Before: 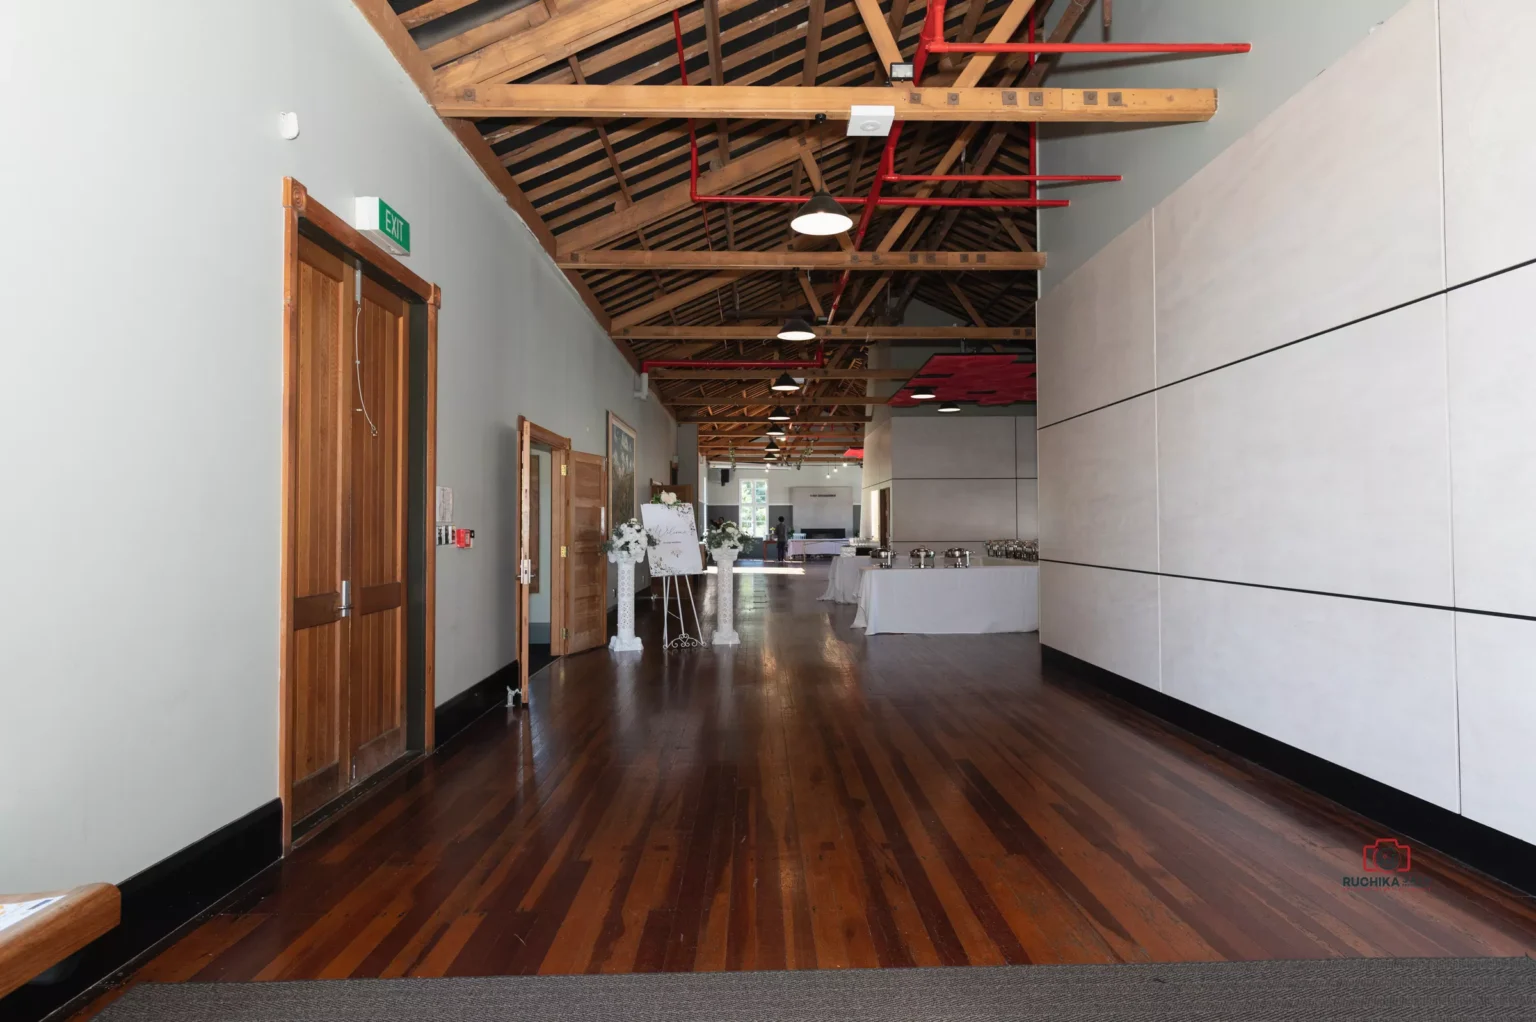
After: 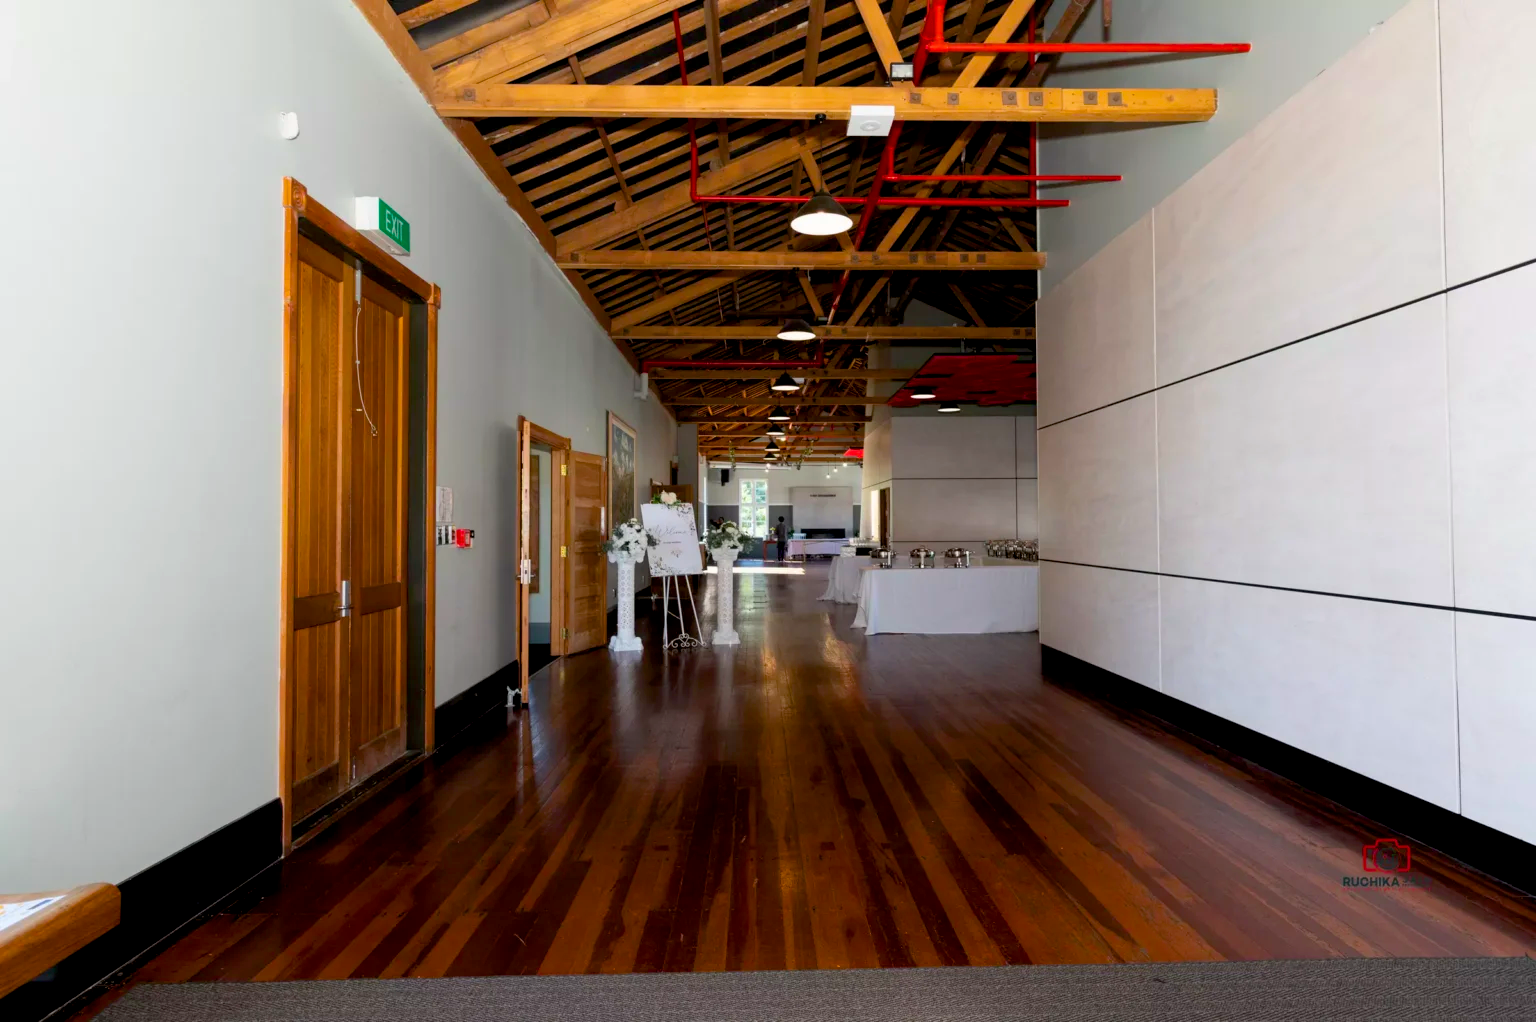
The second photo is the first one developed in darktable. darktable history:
exposure: black level correction 0.01, exposure 0.014 EV, compensate highlight preservation false
color balance rgb: linear chroma grading › global chroma 15%, perceptual saturation grading › global saturation 30%
